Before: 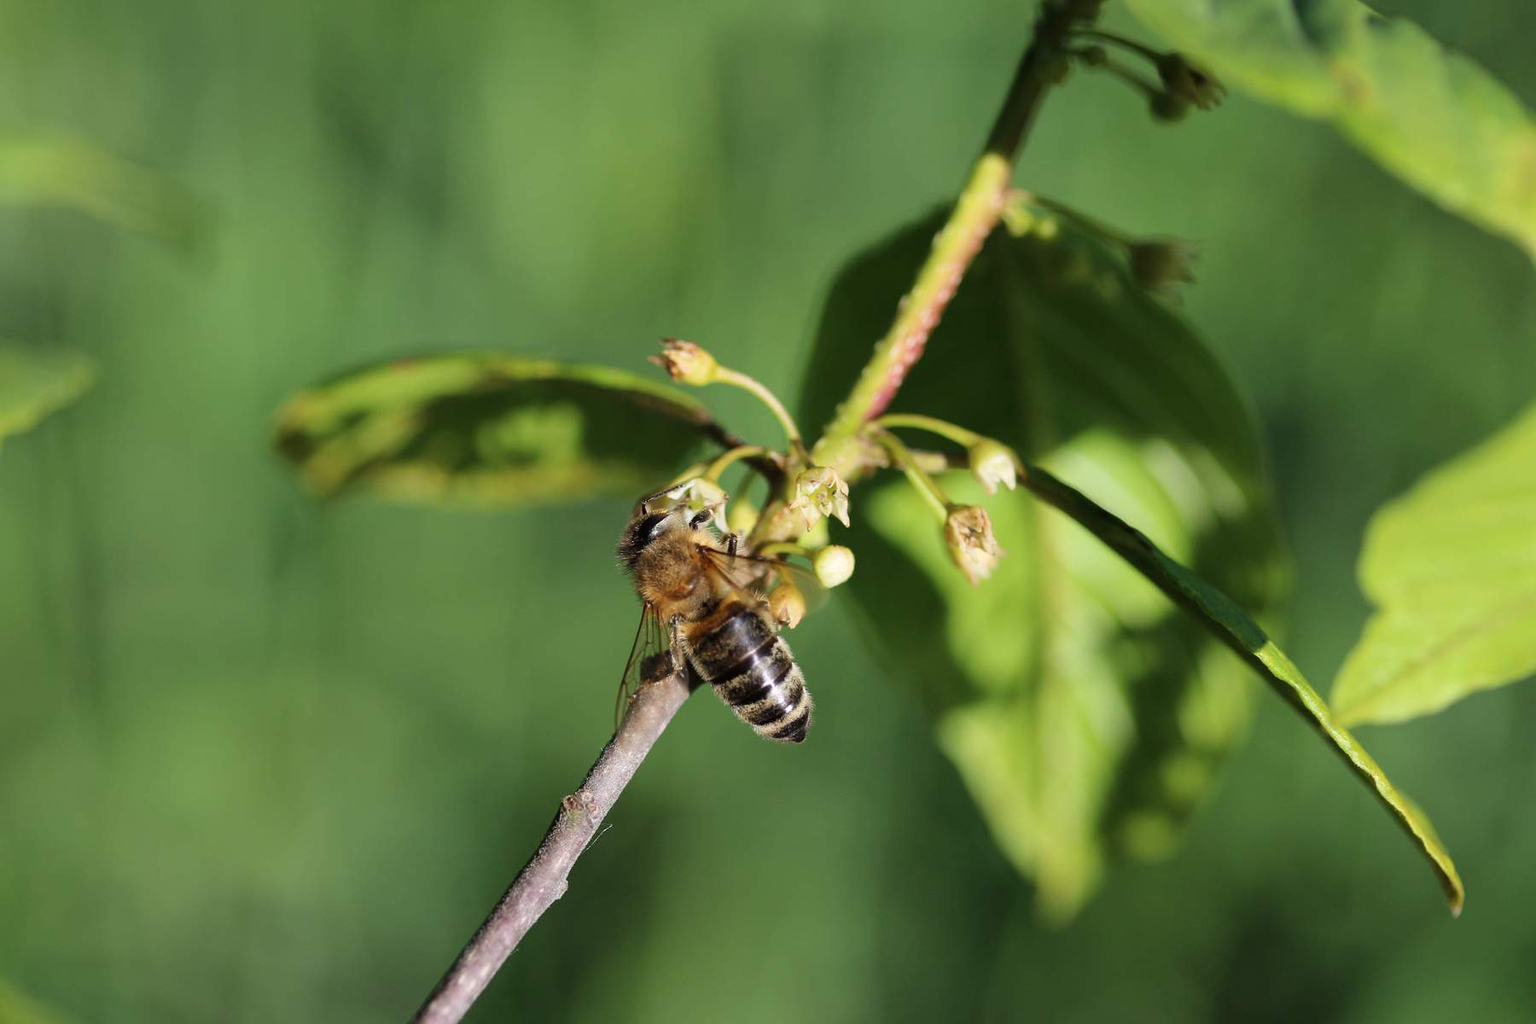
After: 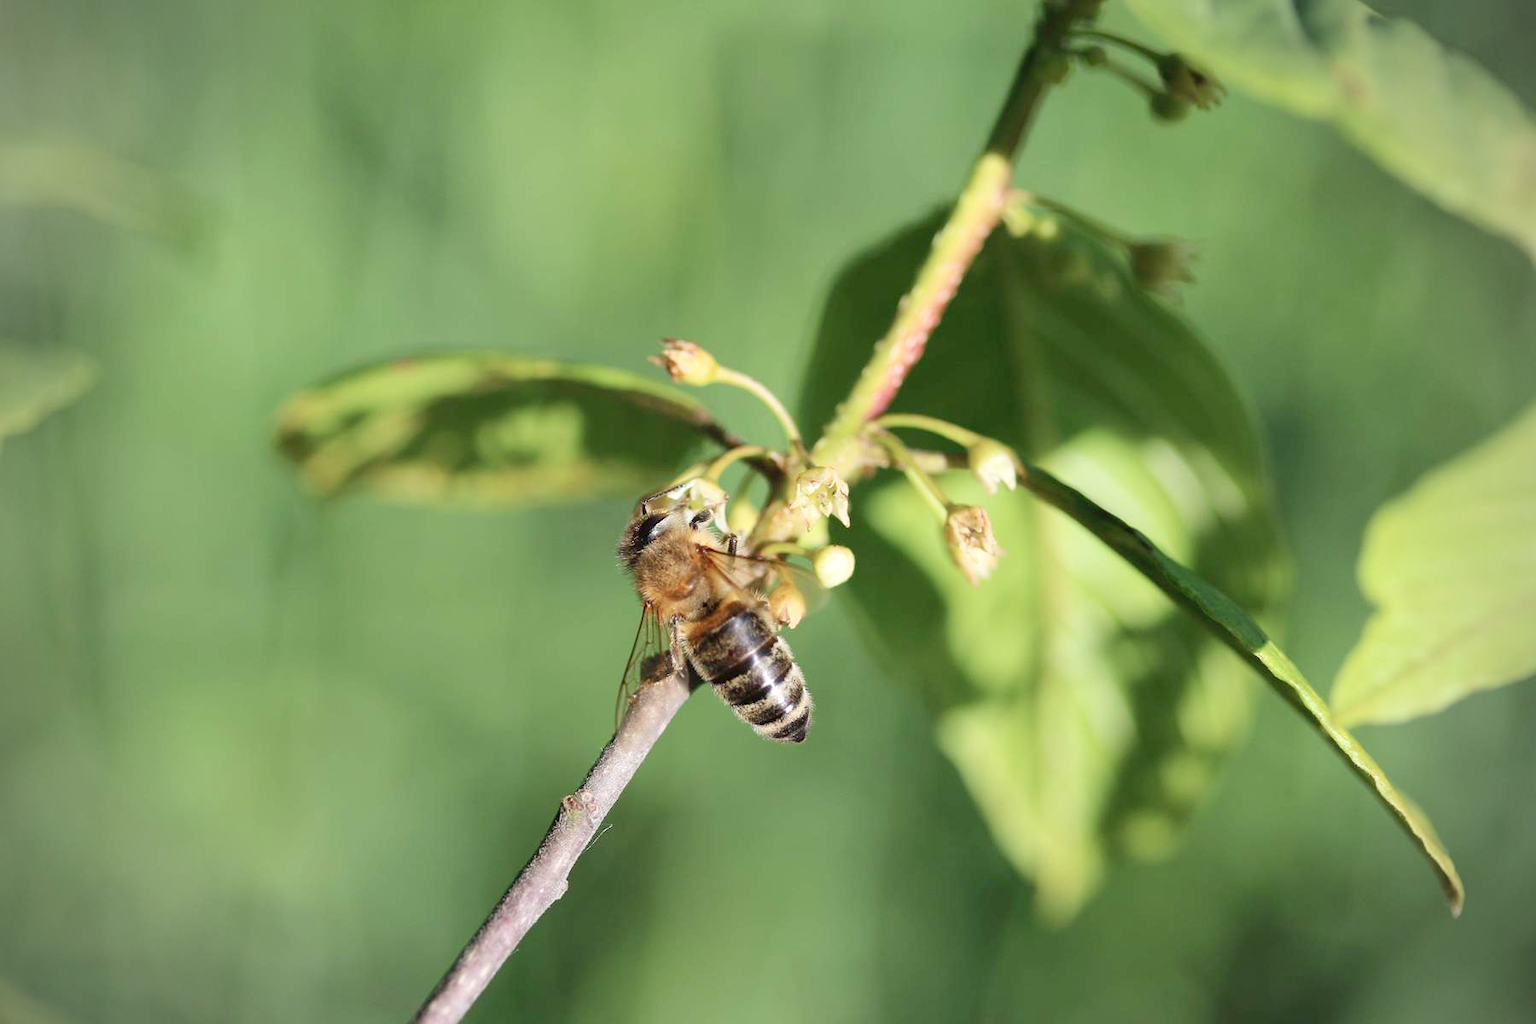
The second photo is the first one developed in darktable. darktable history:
contrast brightness saturation: contrast 0.06, brightness -0.01, saturation -0.23
vignetting: on, module defaults
rotate and perspective: automatic cropping off
levels: levels [0, 0.397, 0.955]
